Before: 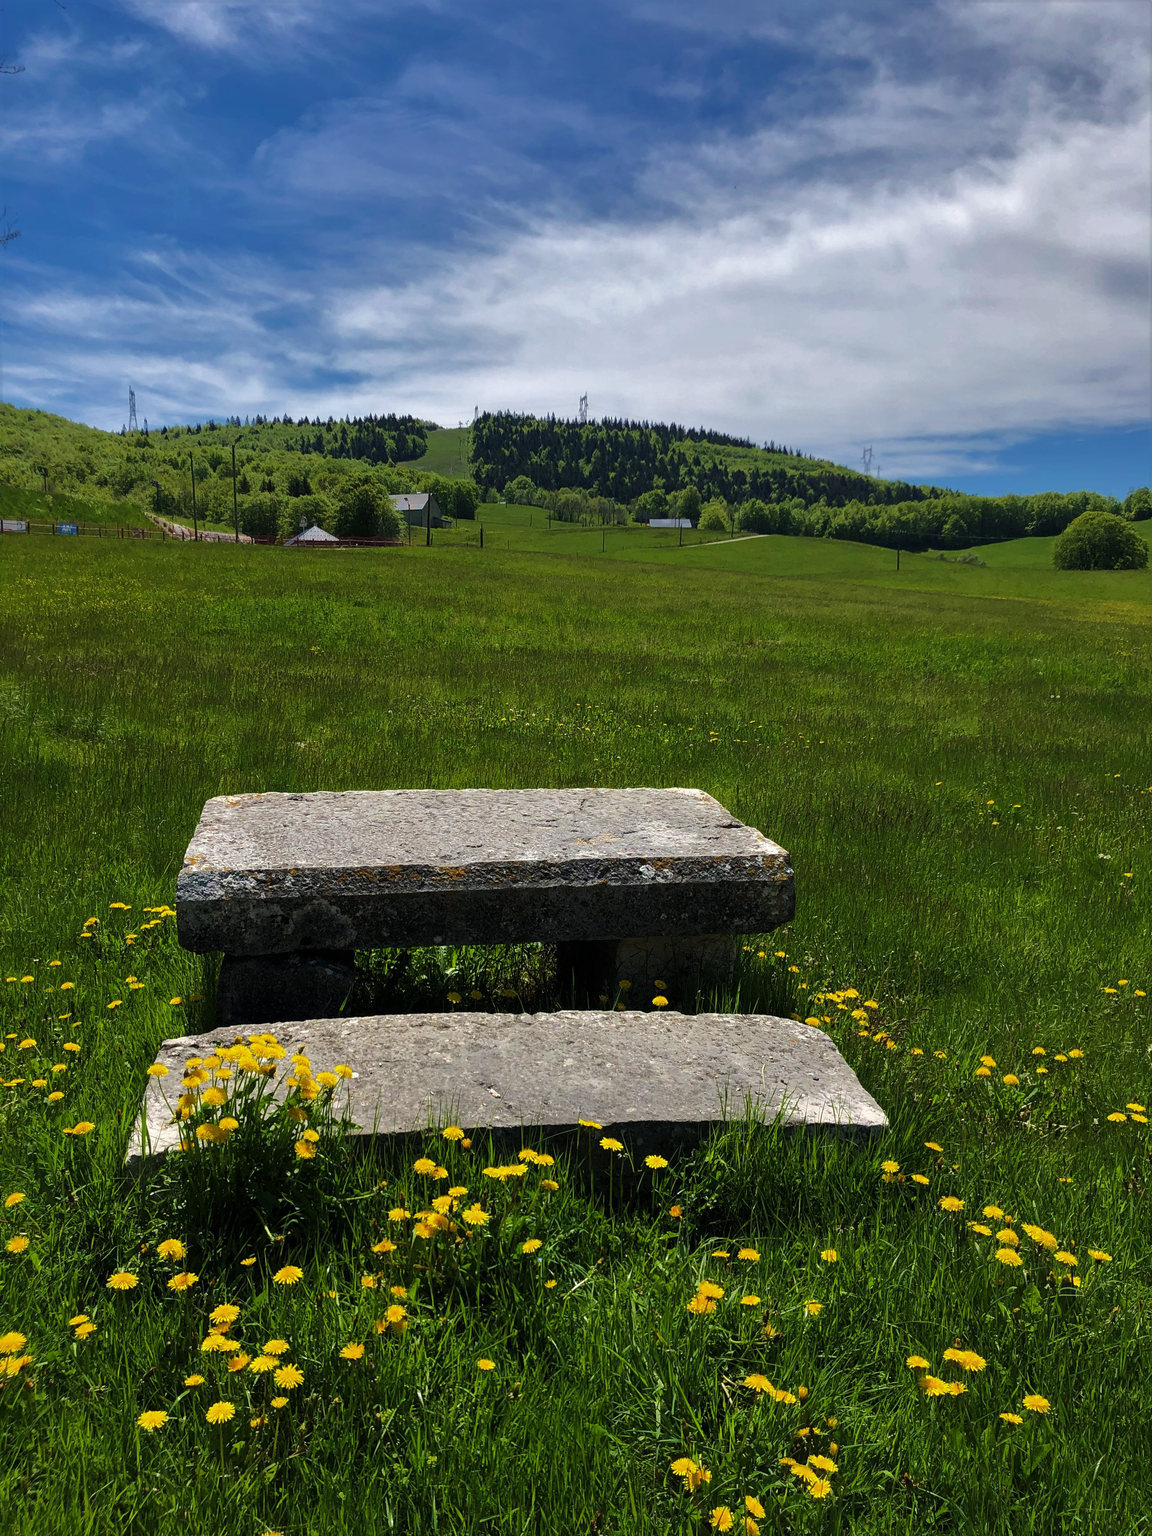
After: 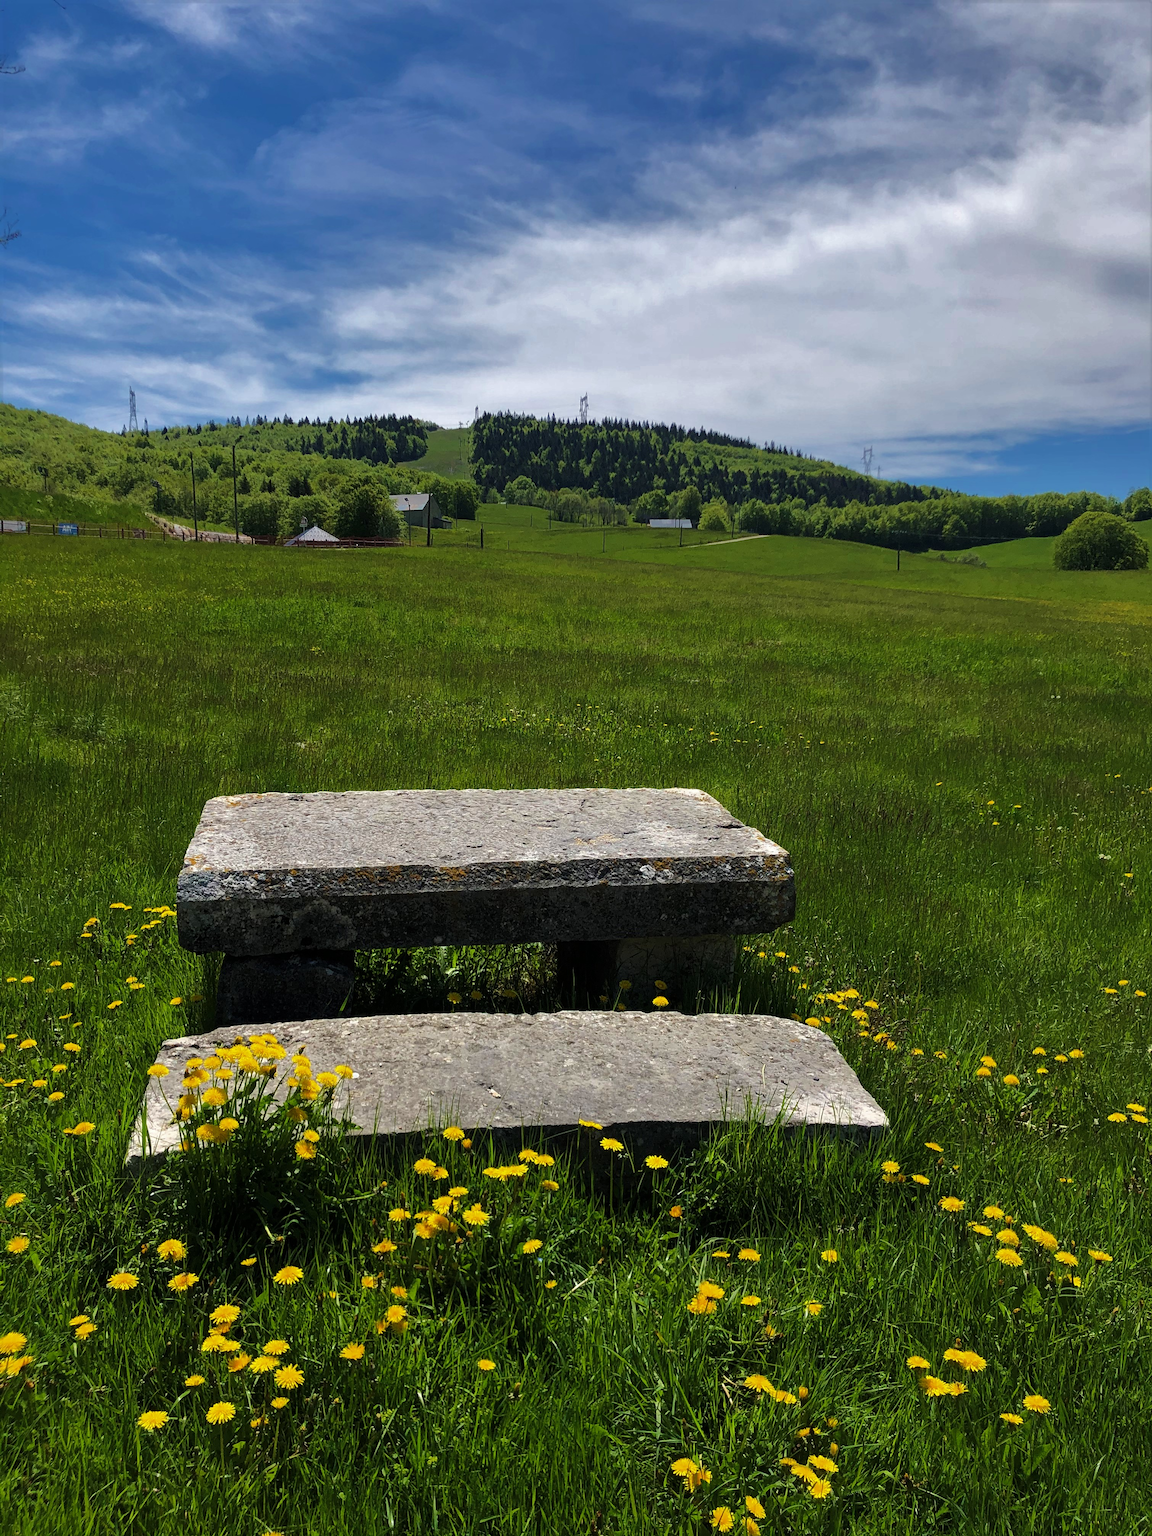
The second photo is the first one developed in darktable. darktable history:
levels: mode automatic, levels [0.116, 0.574, 1]
